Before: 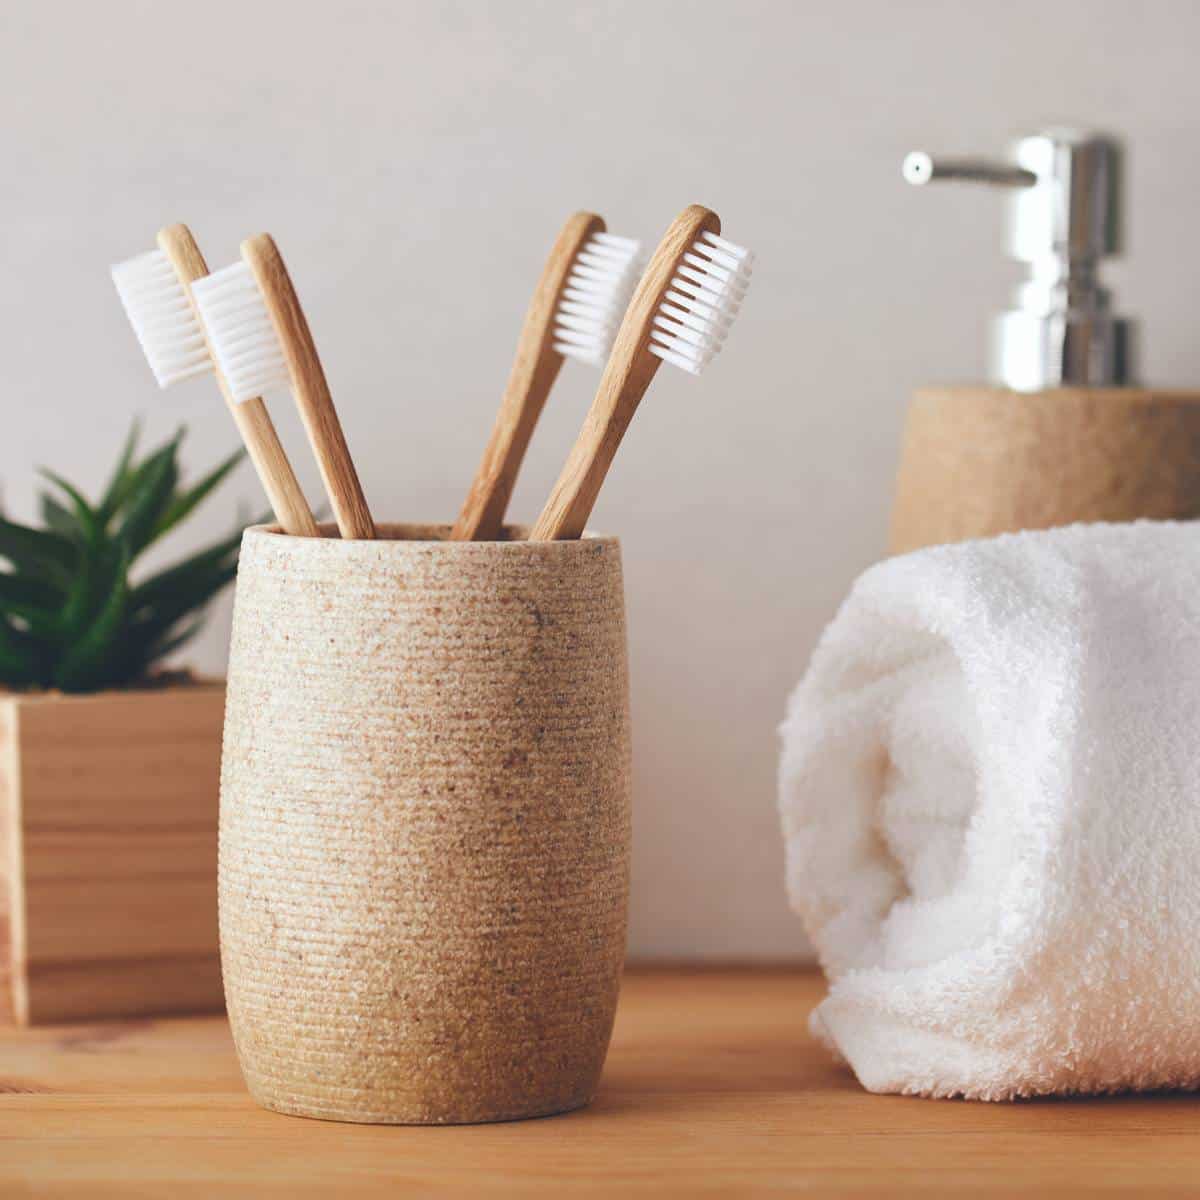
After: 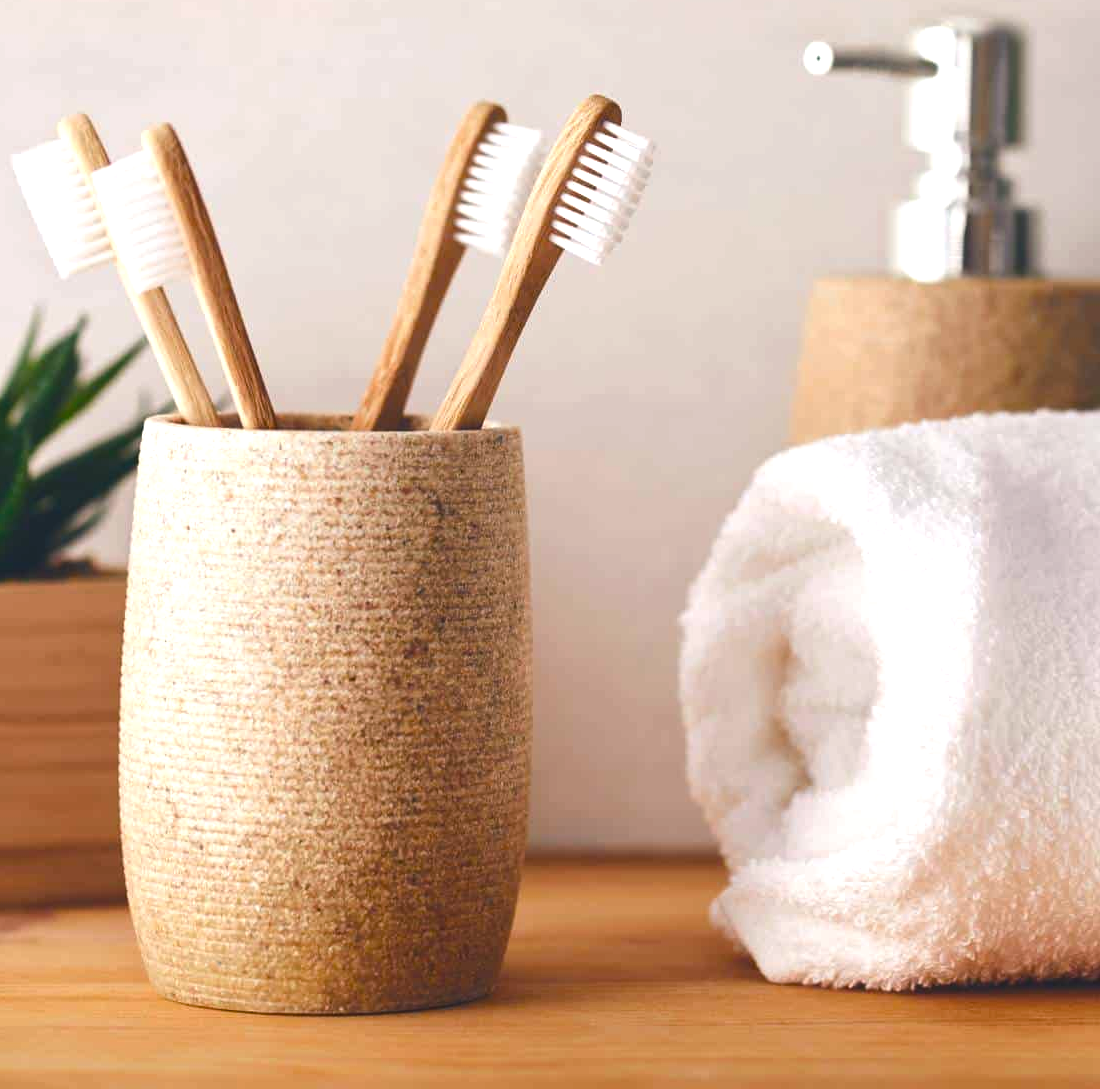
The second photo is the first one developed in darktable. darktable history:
crop and rotate: left 8.262%, top 9.226%
color balance rgb: shadows lift › chroma 1%, shadows lift › hue 217.2°, power › hue 310.8°, highlights gain › chroma 1%, highlights gain › hue 54°, global offset › luminance 0.5%, global offset › hue 171.6°, perceptual saturation grading › global saturation 14.09%, perceptual saturation grading › highlights -25%, perceptual saturation grading › shadows 30%, perceptual brilliance grading › highlights 13.42%, perceptual brilliance grading › mid-tones 8.05%, perceptual brilliance grading › shadows -17.45%, global vibrance 25%
